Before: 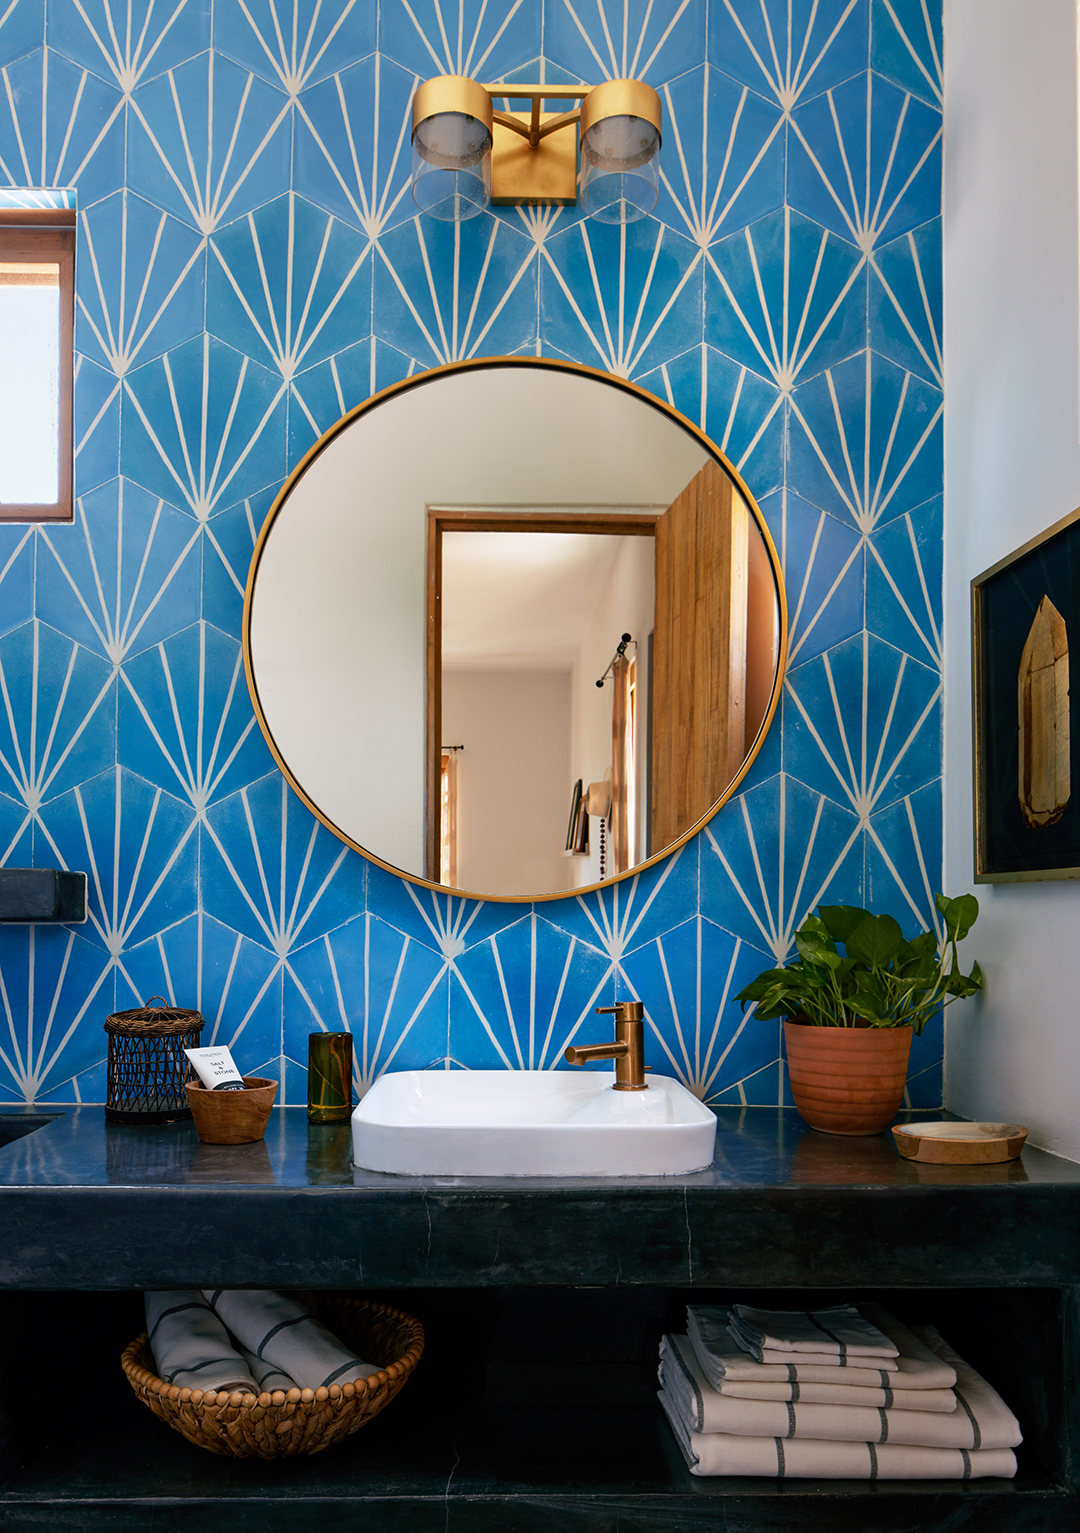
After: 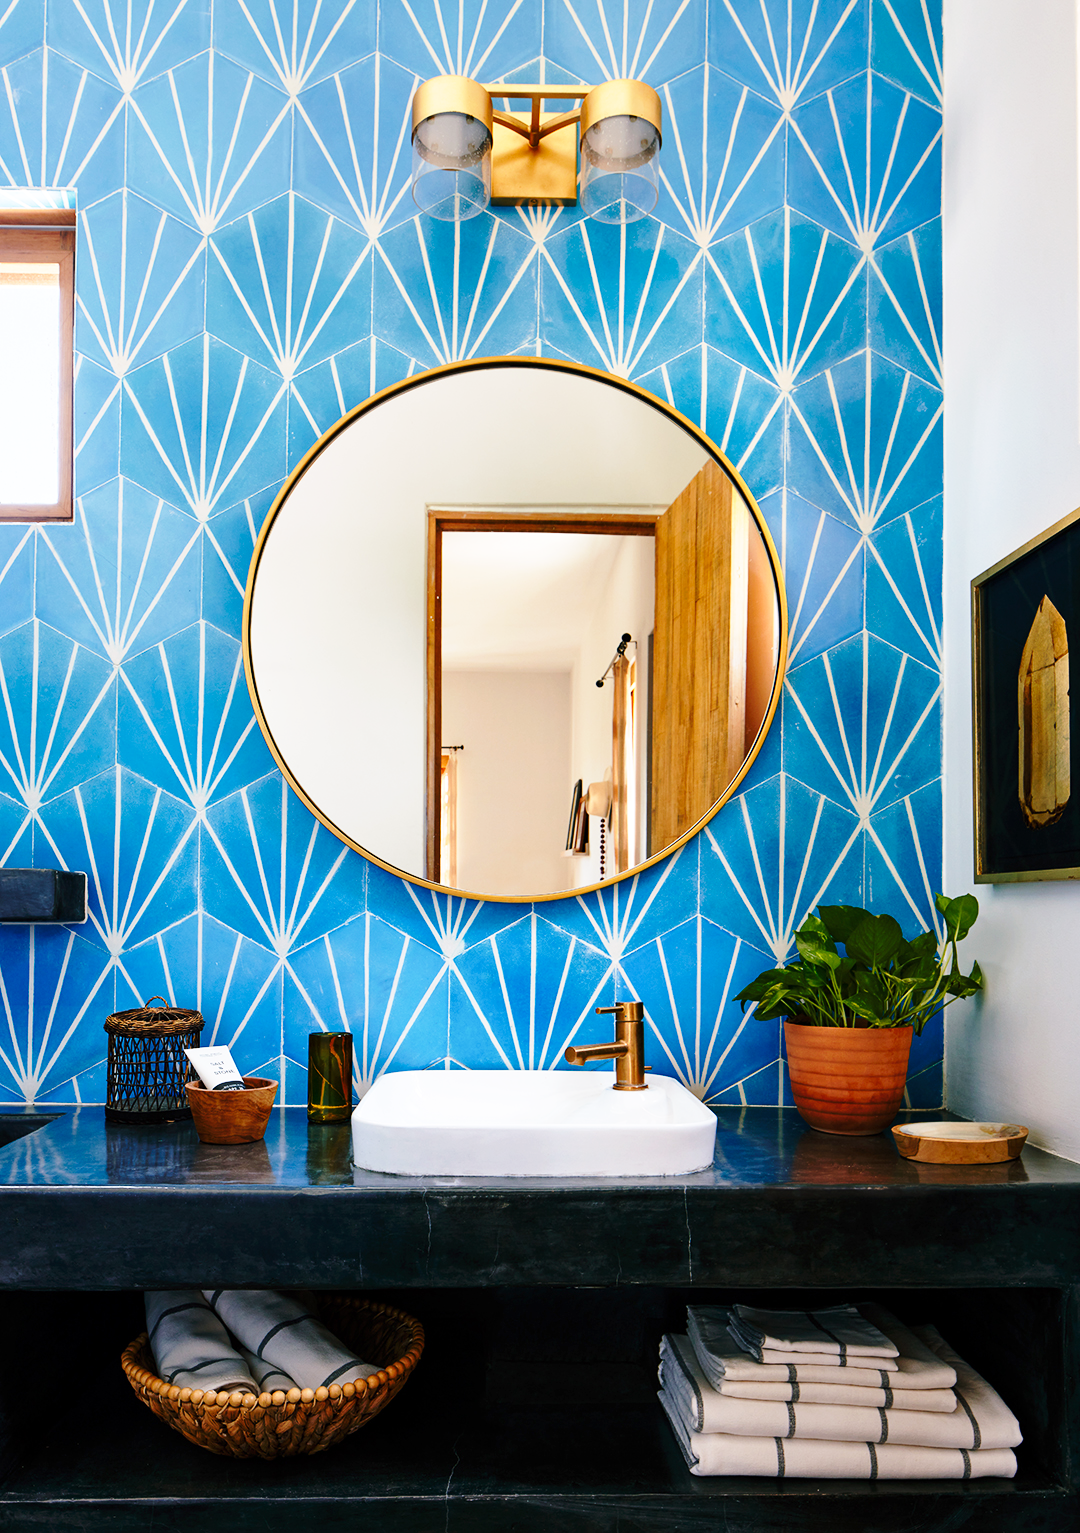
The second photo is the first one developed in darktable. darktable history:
base curve: curves: ch0 [(0, 0) (0.032, 0.037) (0.105, 0.228) (0.435, 0.76) (0.856, 0.983) (1, 1)], preserve colors none
